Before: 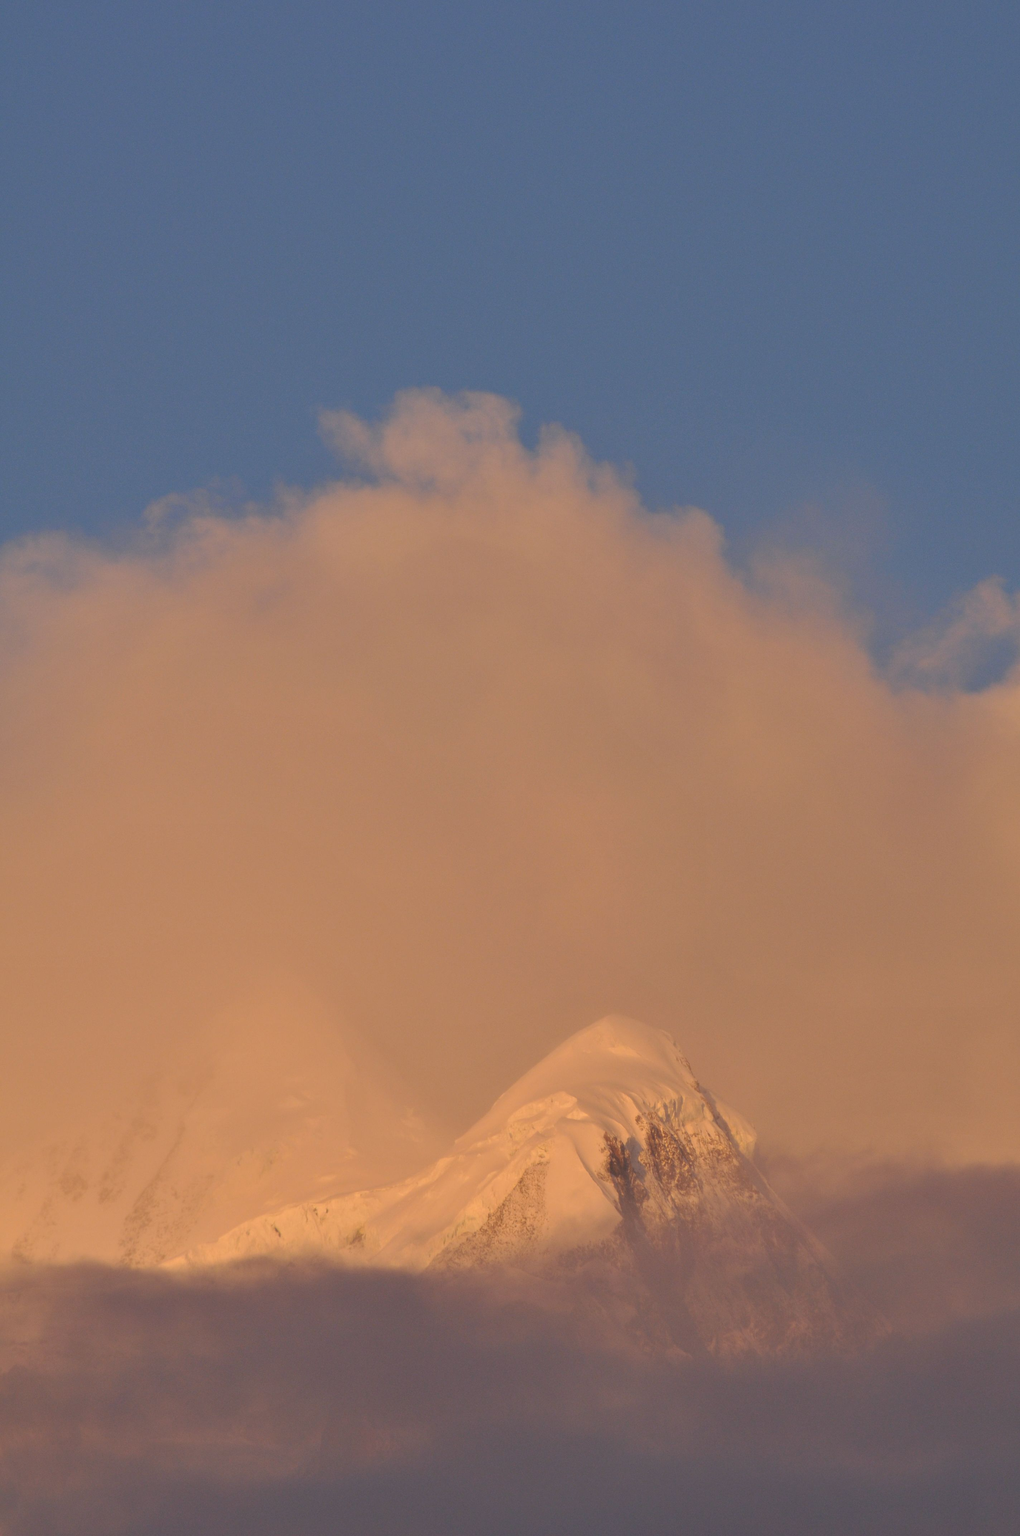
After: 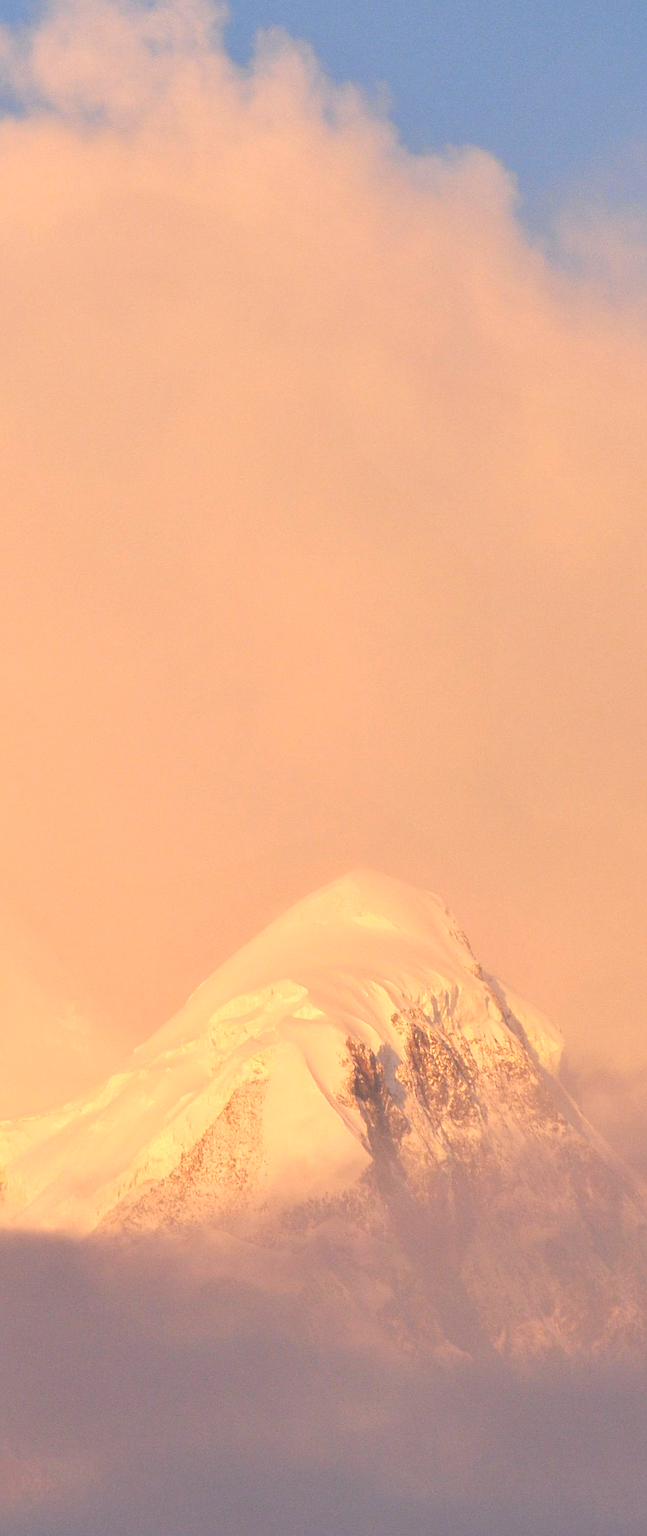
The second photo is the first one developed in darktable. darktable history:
exposure: black level correction 0, exposure 1.102 EV, compensate exposure bias true, compensate highlight preservation false
sharpen: on, module defaults
crop: left 35.4%, top 26.32%, right 19.985%, bottom 3.439%
